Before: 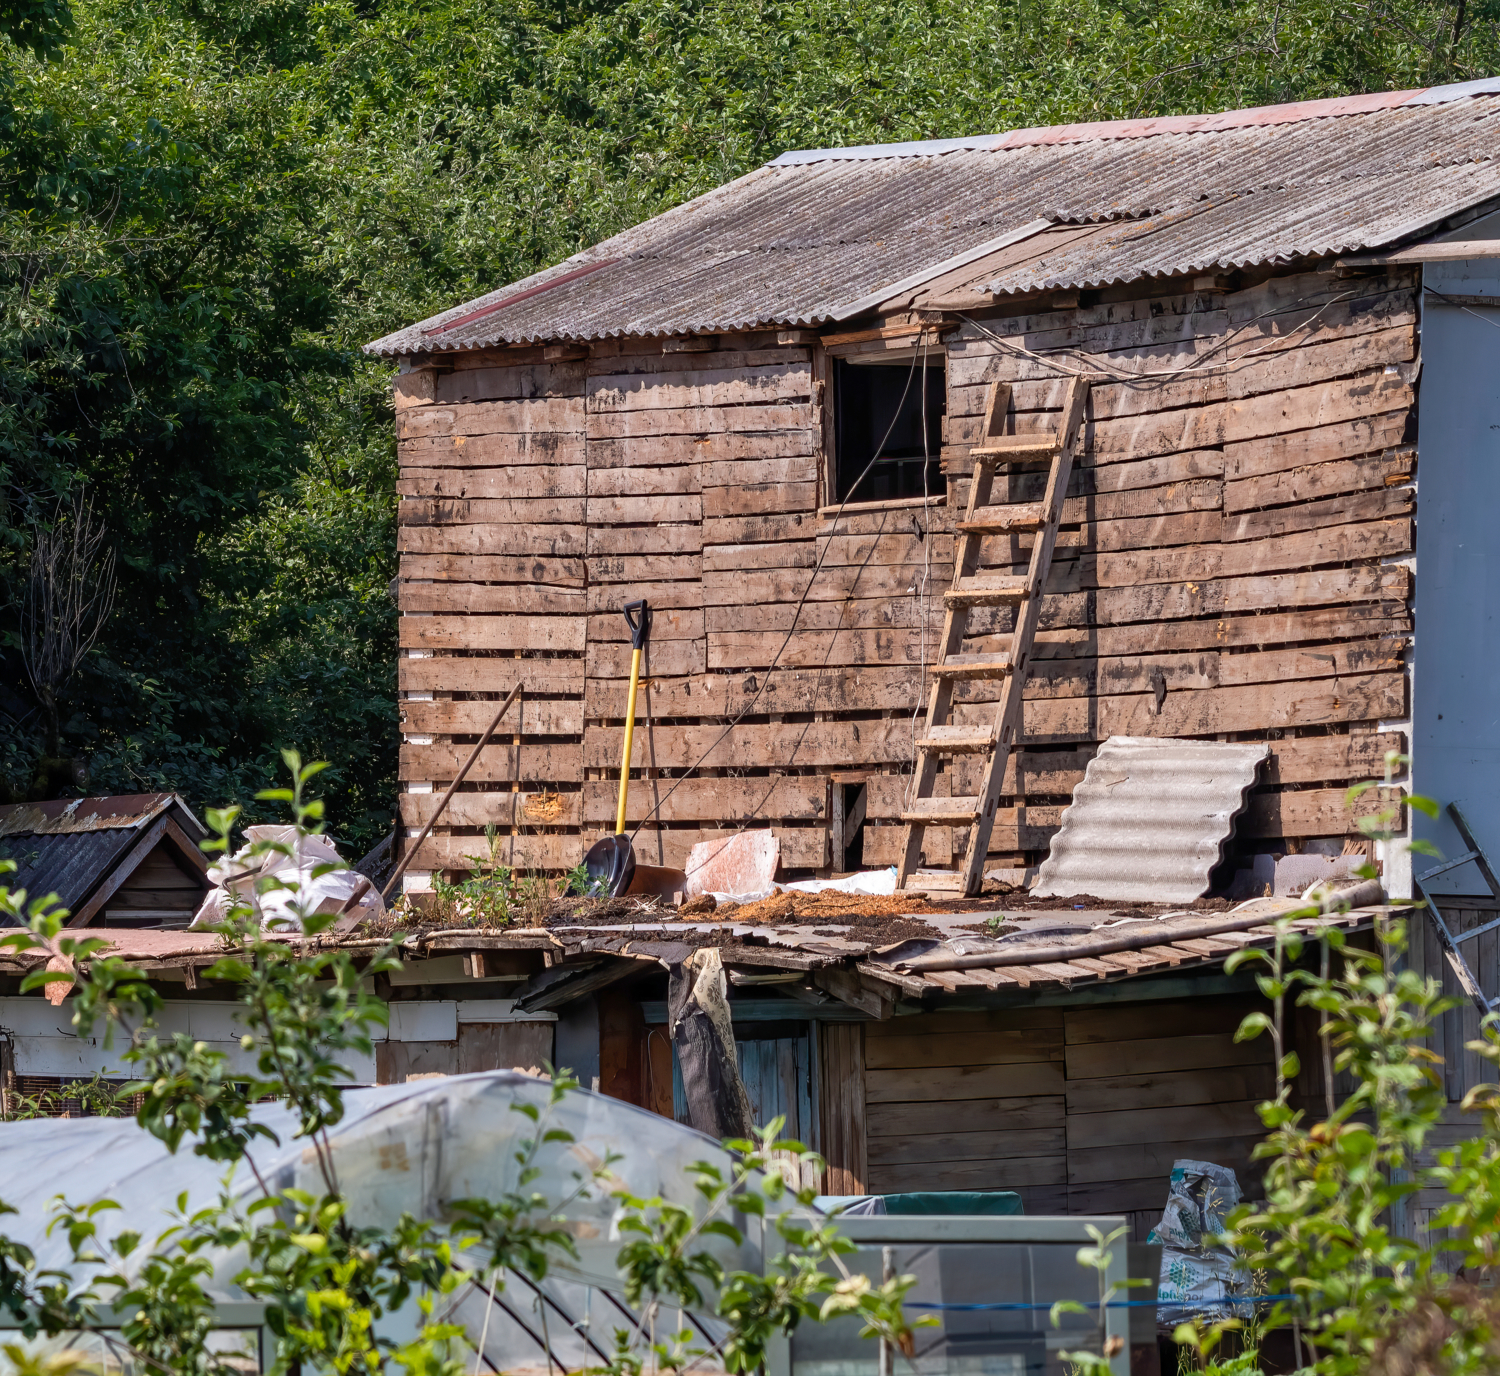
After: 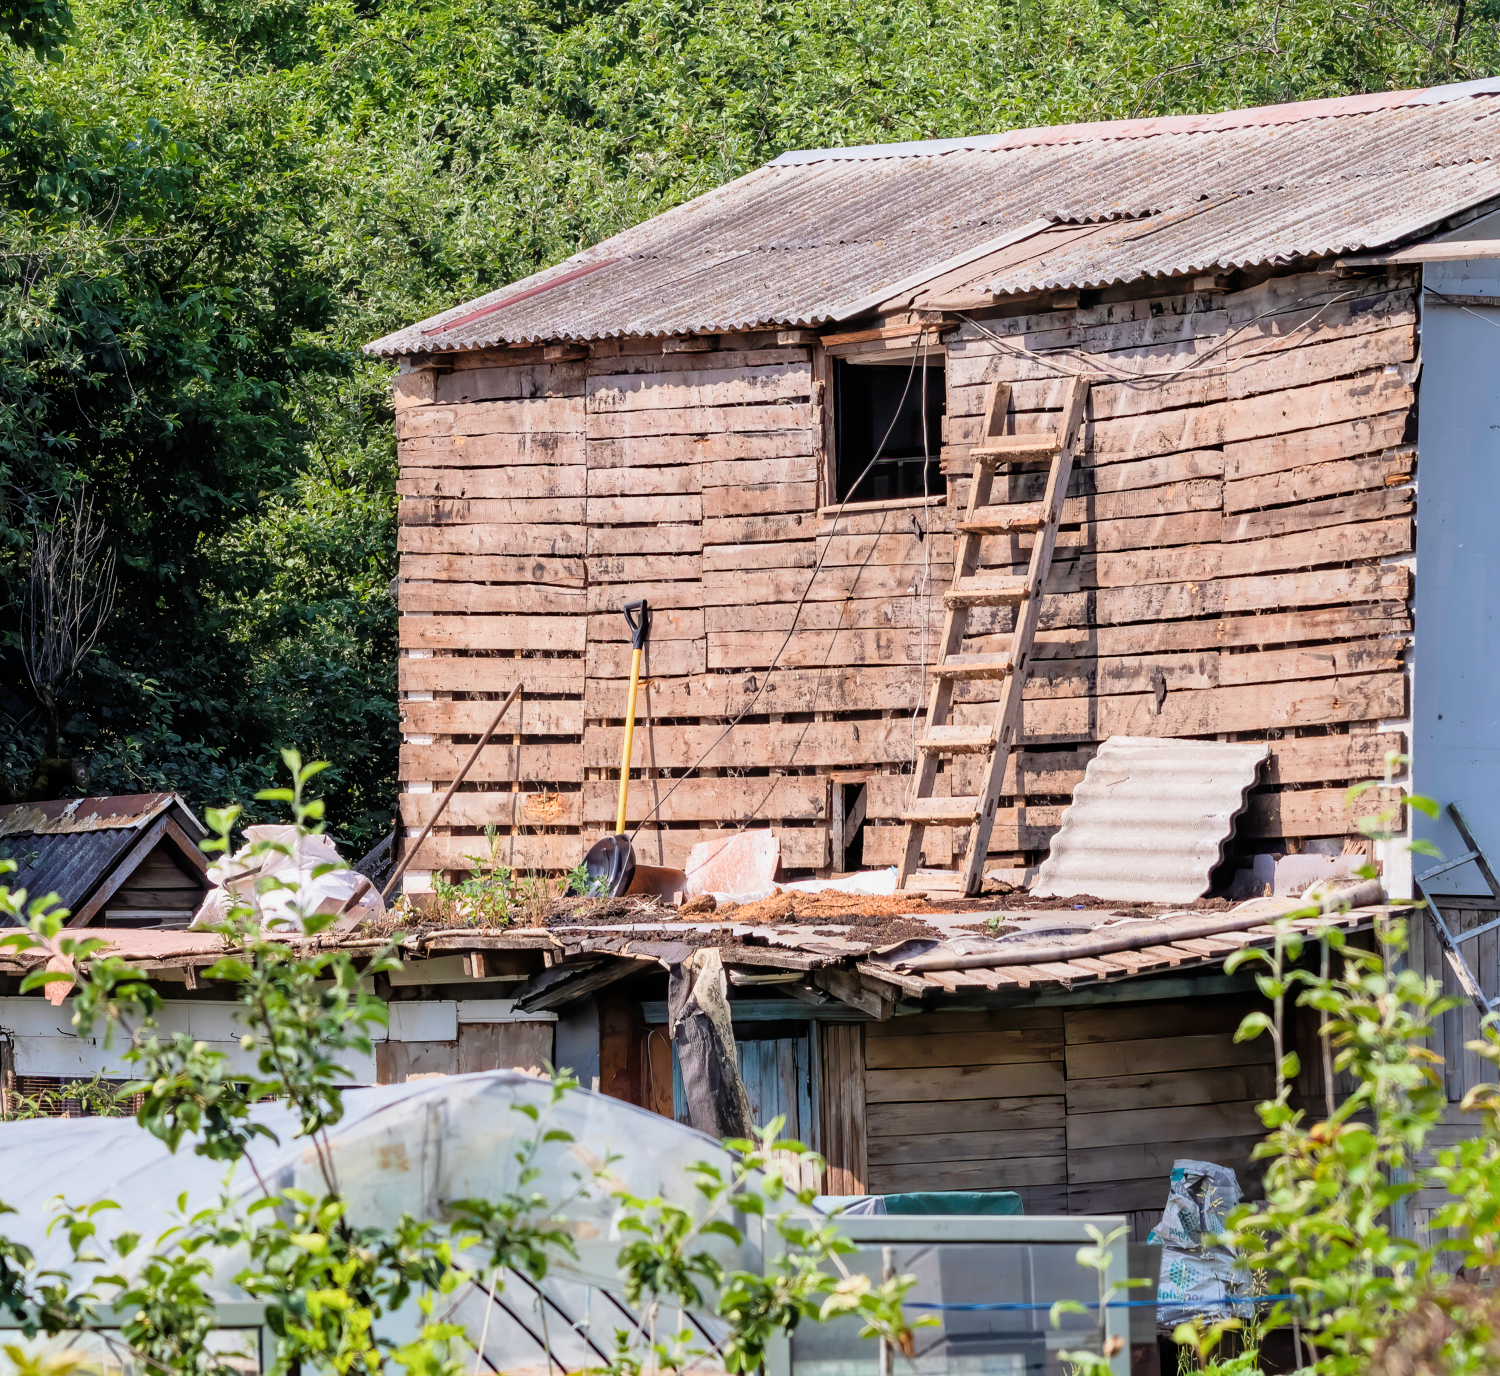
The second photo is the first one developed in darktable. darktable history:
exposure: black level correction 0, exposure 1.199 EV, compensate highlight preservation false
filmic rgb: black relative exposure -7.65 EV, white relative exposure 4.56 EV, hardness 3.61
